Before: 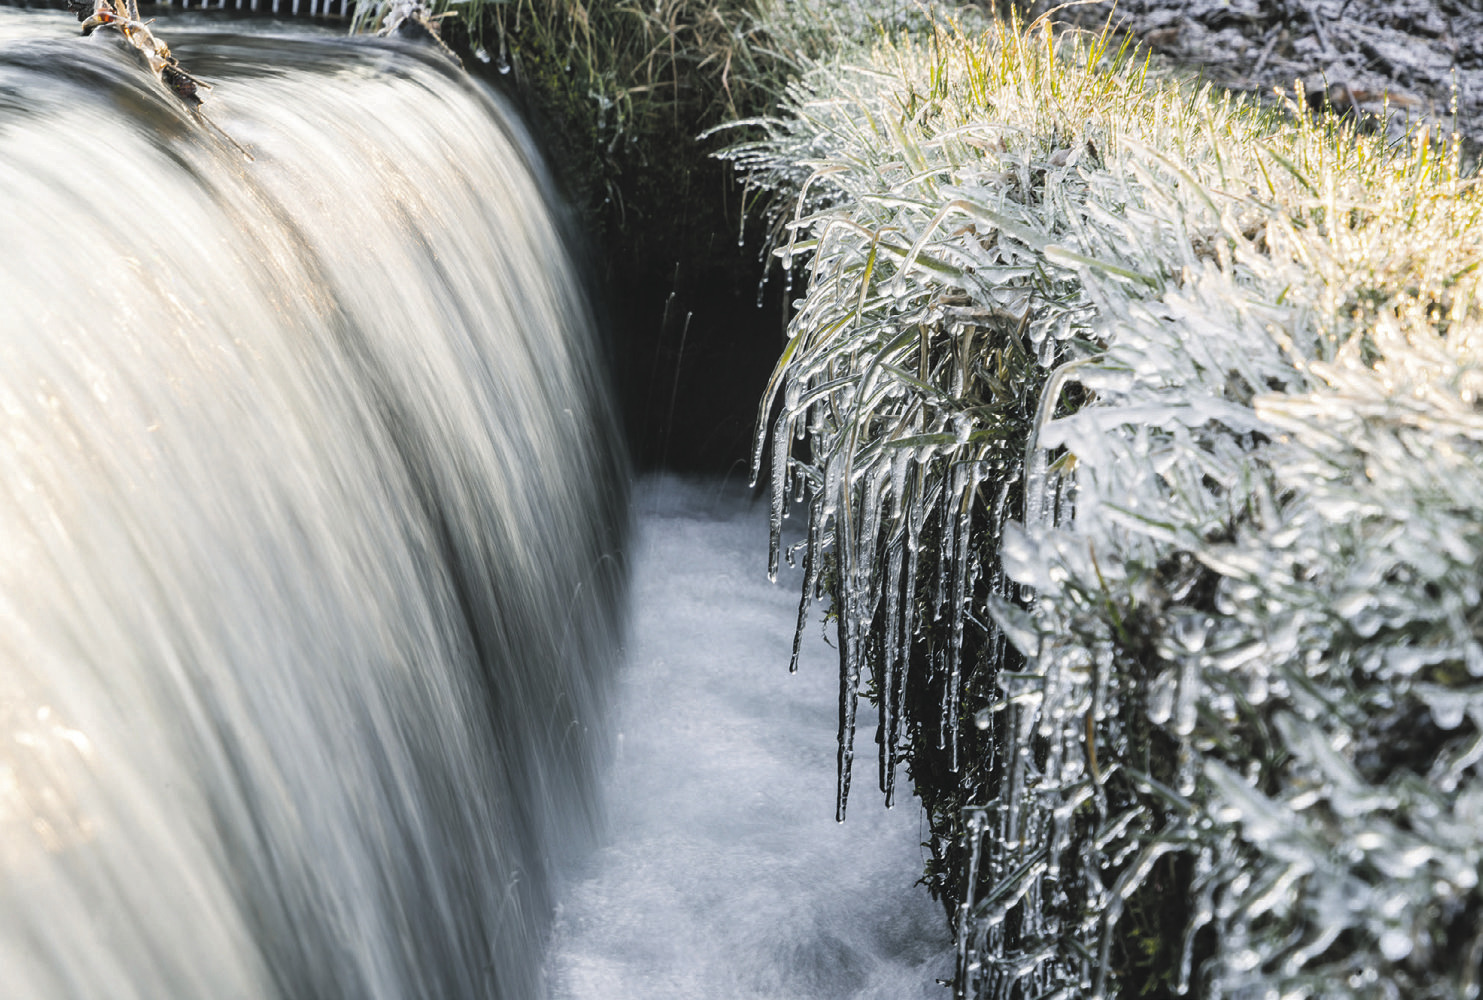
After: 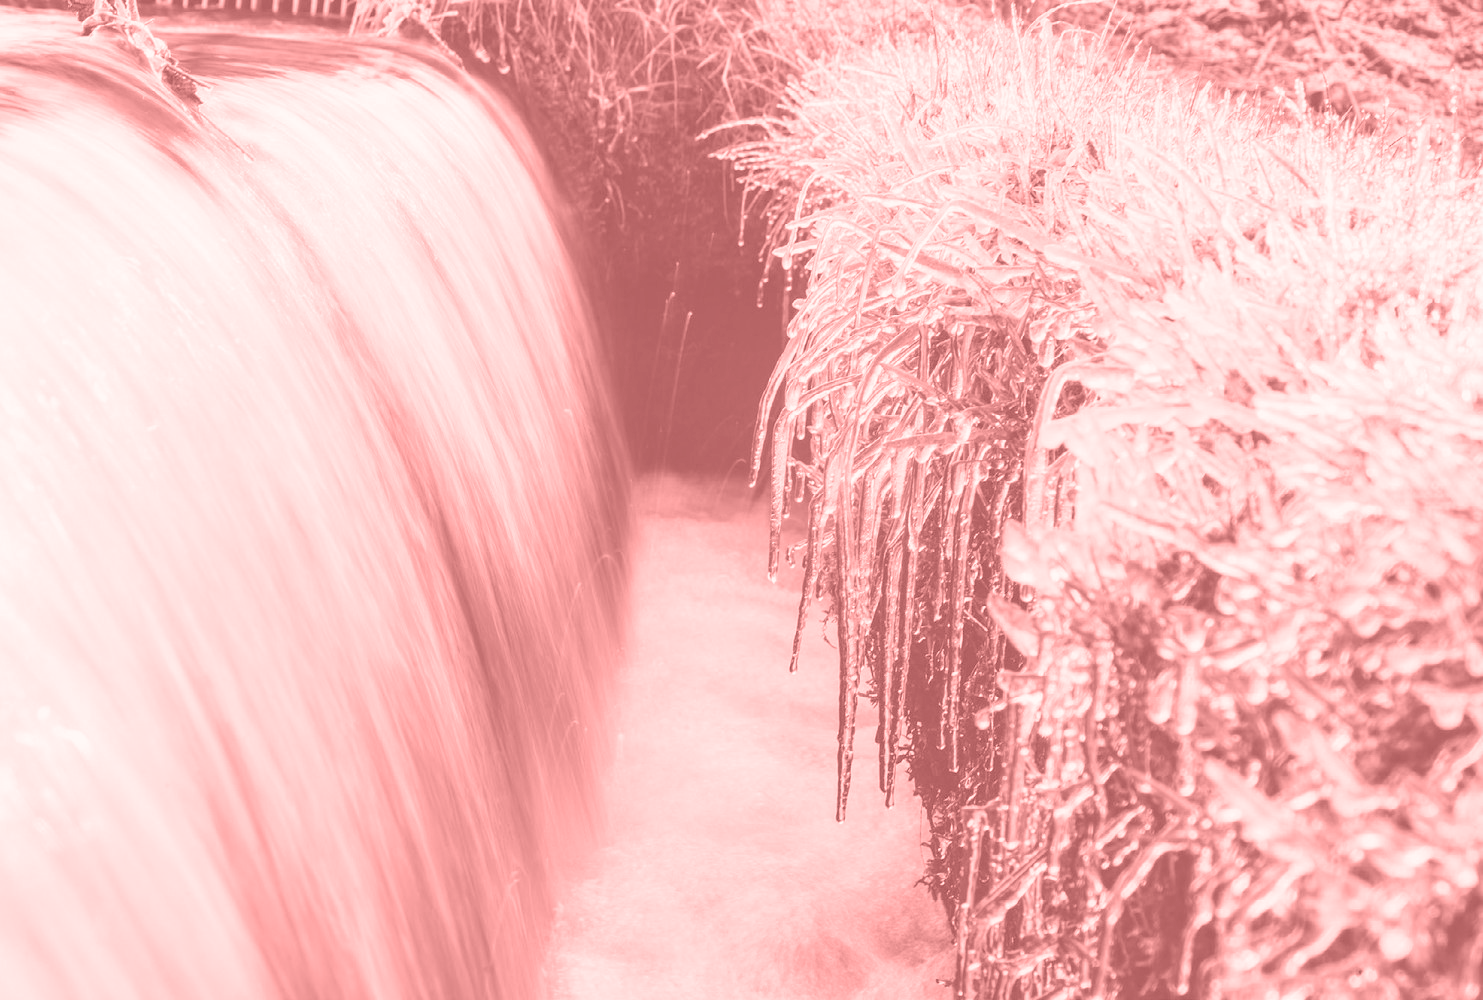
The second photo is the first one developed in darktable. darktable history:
colorize: saturation 51%, source mix 50.67%, lightness 50.67%
tone equalizer: on, module defaults
local contrast: highlights 100%, shadows 100%, detail 120%, midtone range 0.2
exposure: exposure 0.943 EV, compensate highlight preservation false
